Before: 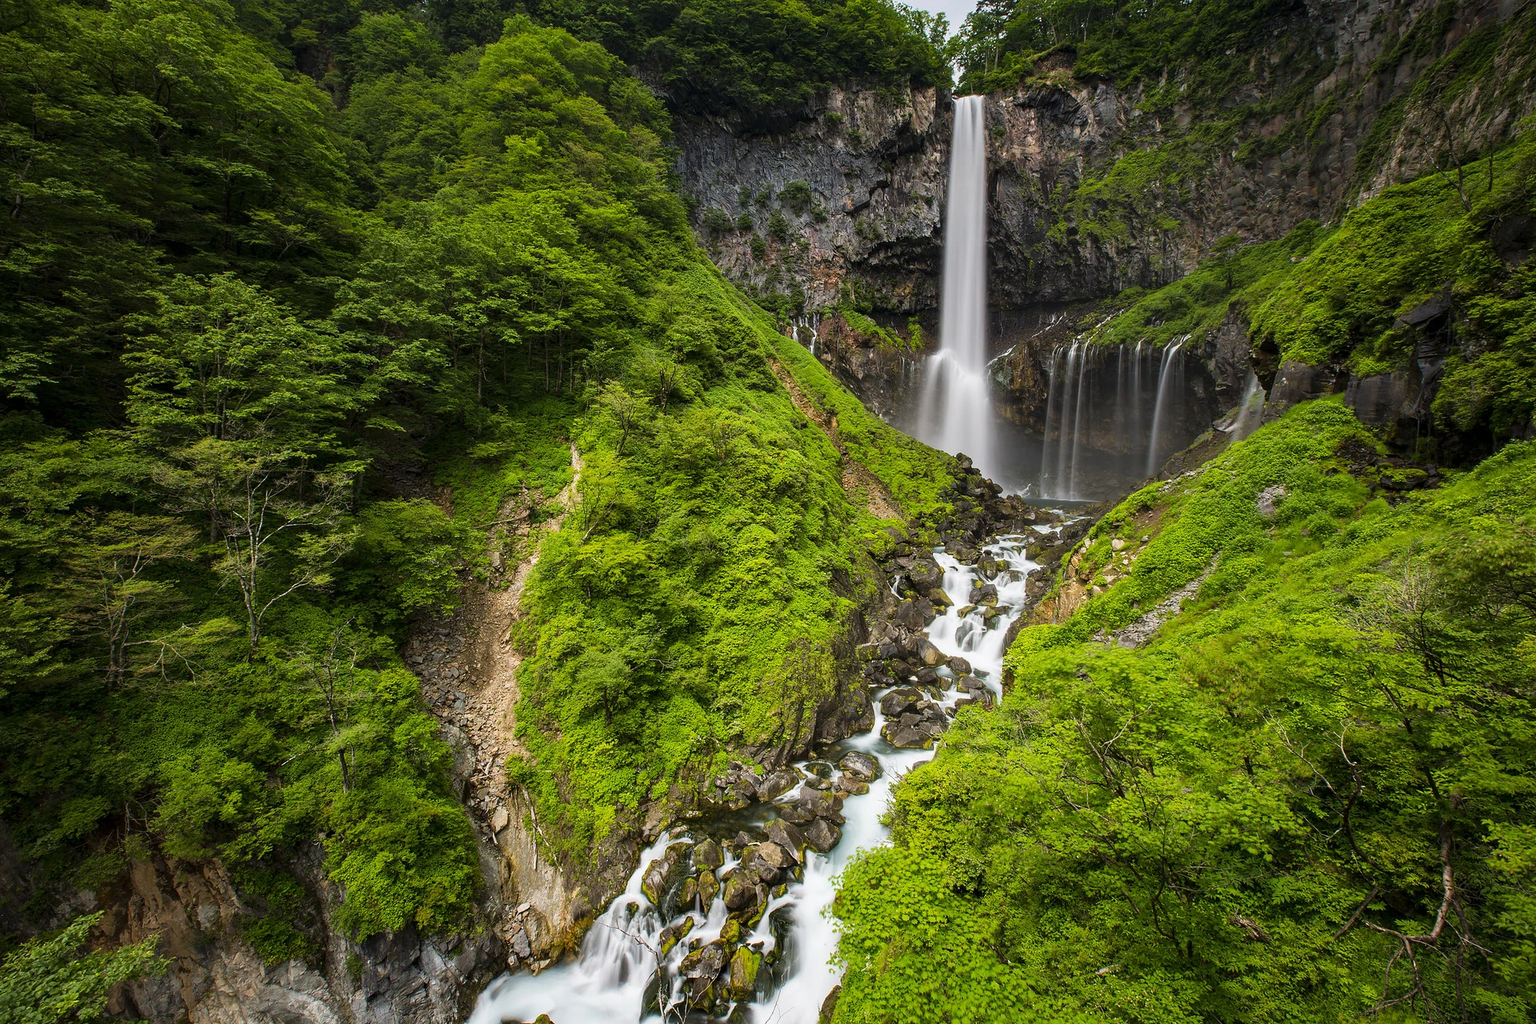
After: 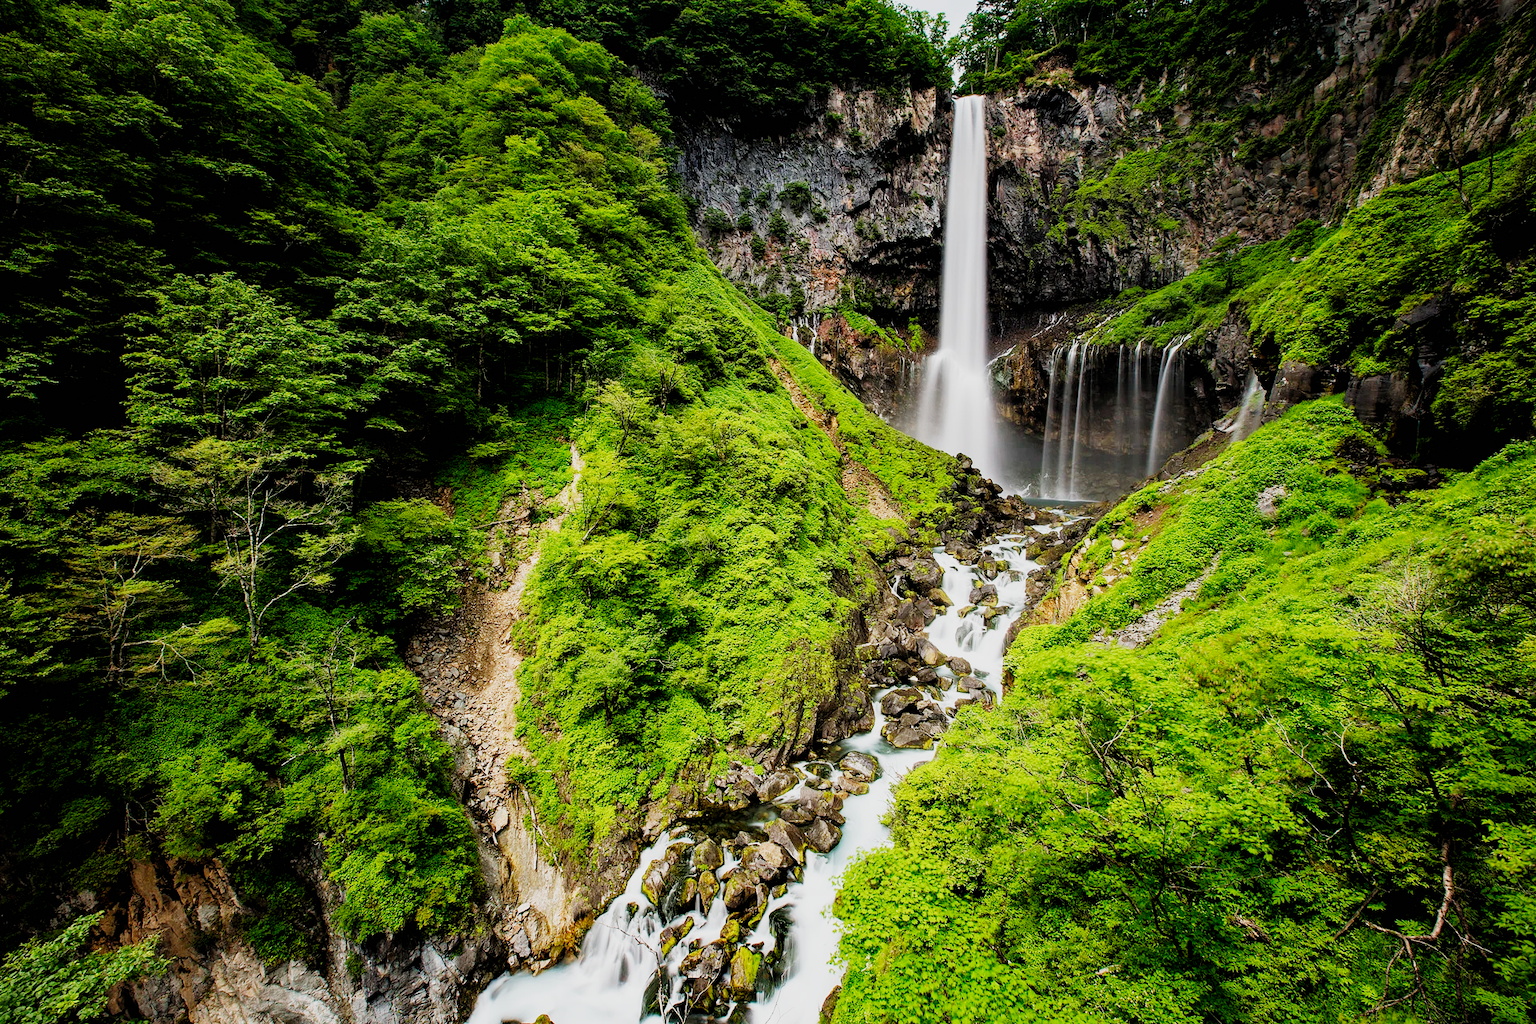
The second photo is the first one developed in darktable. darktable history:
rgb levels: levels [[0.01, 0.419, 0.839], [0, 0.5, 1], [0, 0.5, 1]]
exposure: black level correction 0.001, exposure 0.5 EV, compensate exposure bias true, compensate highlight preservation false
sigmoid: skew -0.2, preserve hue 0%, red attenuation 0.1, red rotation 0.035, green attenuation 0.1, green rotation -0.017, blue attenuation 0.15, blue rotation -0.052, base primaries Rec2020
